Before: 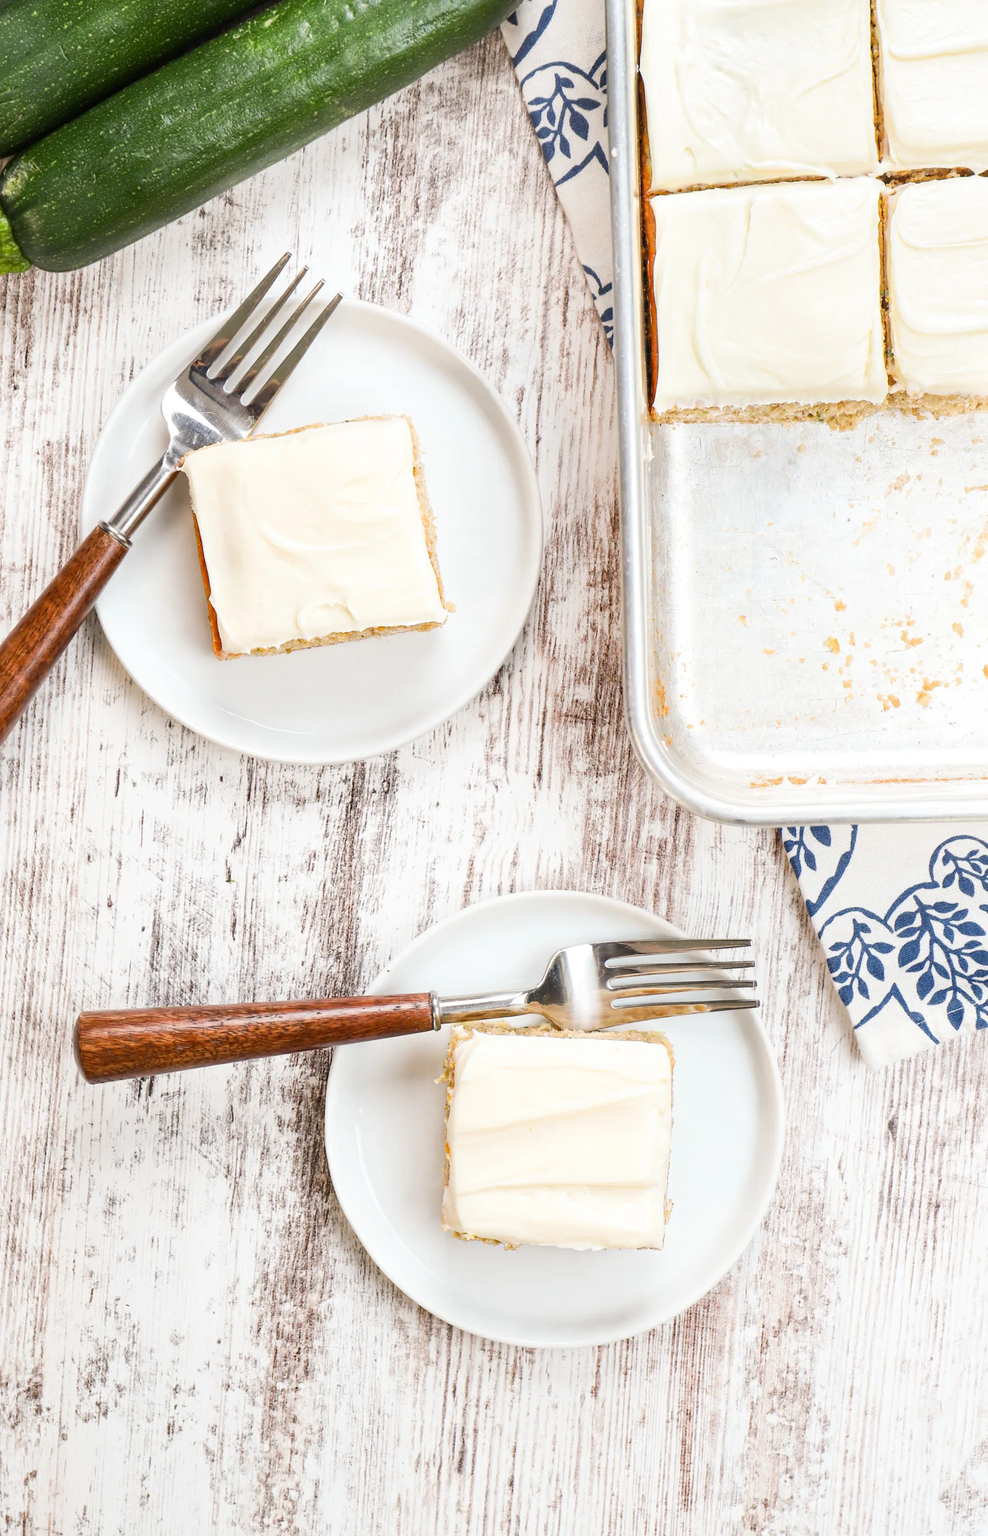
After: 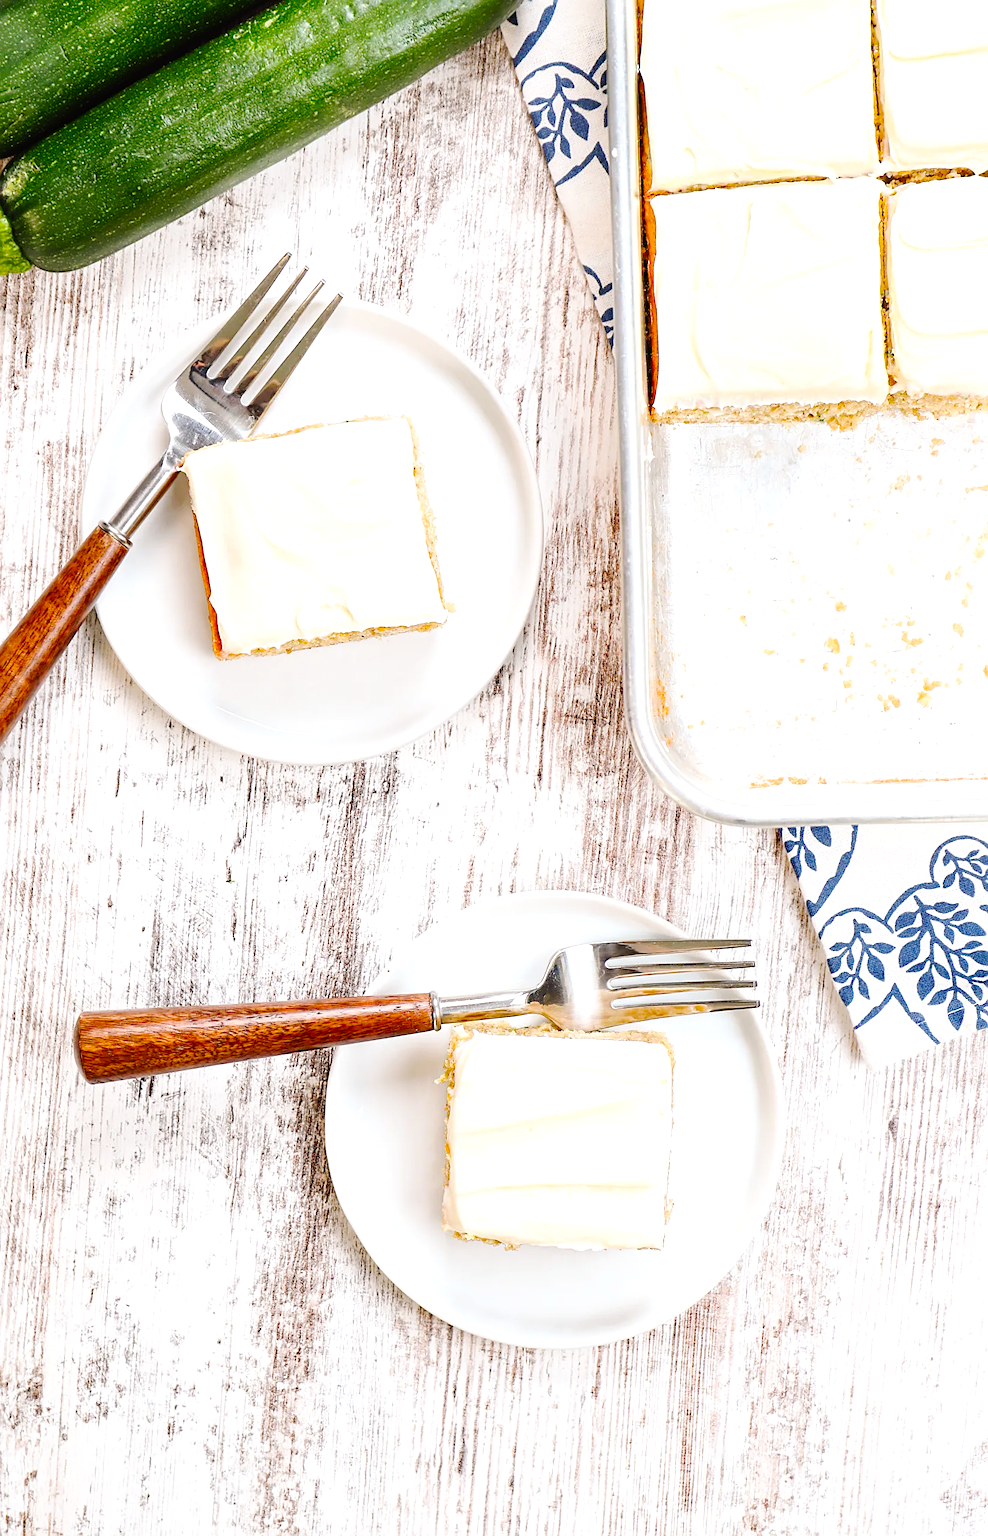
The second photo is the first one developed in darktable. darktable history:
sharpen: on, module defaults
color balance: lift [1, 1.001, 0.999, 1.001], gamma [1, 1.004, 1.007, 0.993], gain [1, 0.991, 0.987, 1.013], contrast 7.5%, contrast fulcrum 10%, output saturation 115%
tone curve: curves: ch0 [(0, 0) (0.003, 0.012) (0.011, 0.014) (0.025, 0.019) (0.044, 0.028) (0.069, 0.039) (0.1, 0.056) (0.136, 0.093) (0.177, 0.147) (0.224, 0.214) (0.277, 0.29) (0.335, 0.381) (0.399, 0.476) (0.468, 0.557) (0.543, 0.635) (0.623, 0.697) (0.709, 0.764) (0.801, 0.831) (0.898, 0.917) (1, 1)], preserve colors none
